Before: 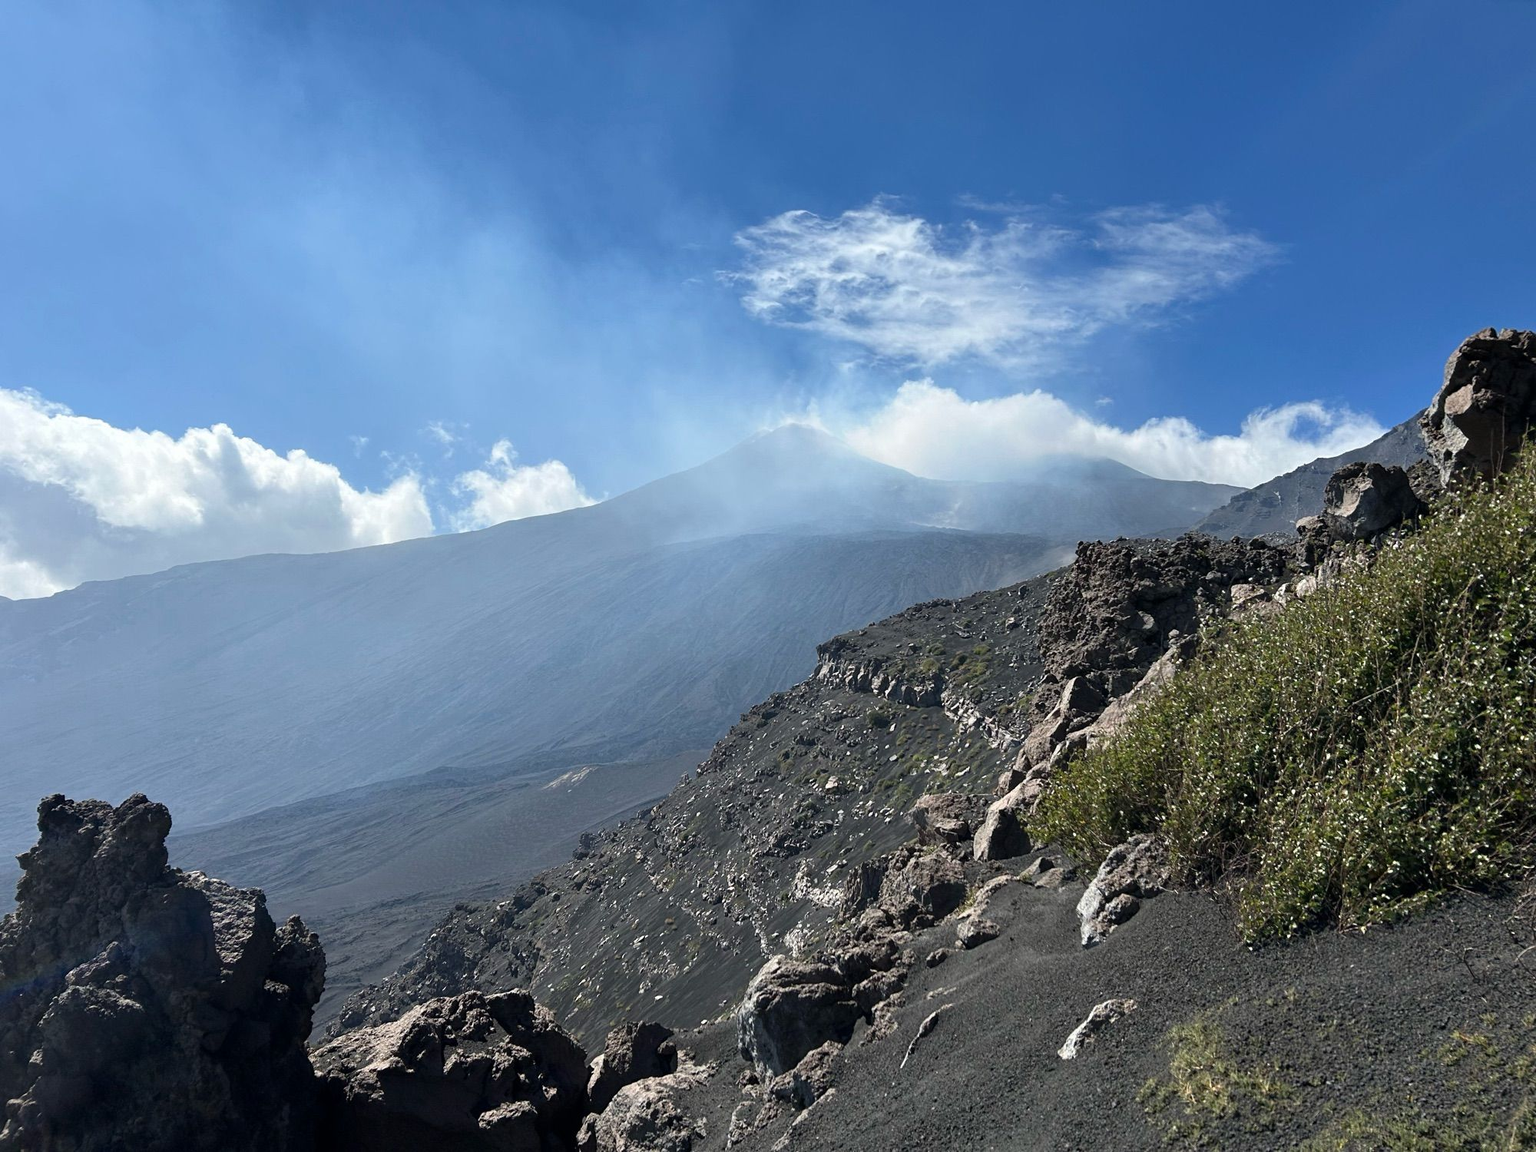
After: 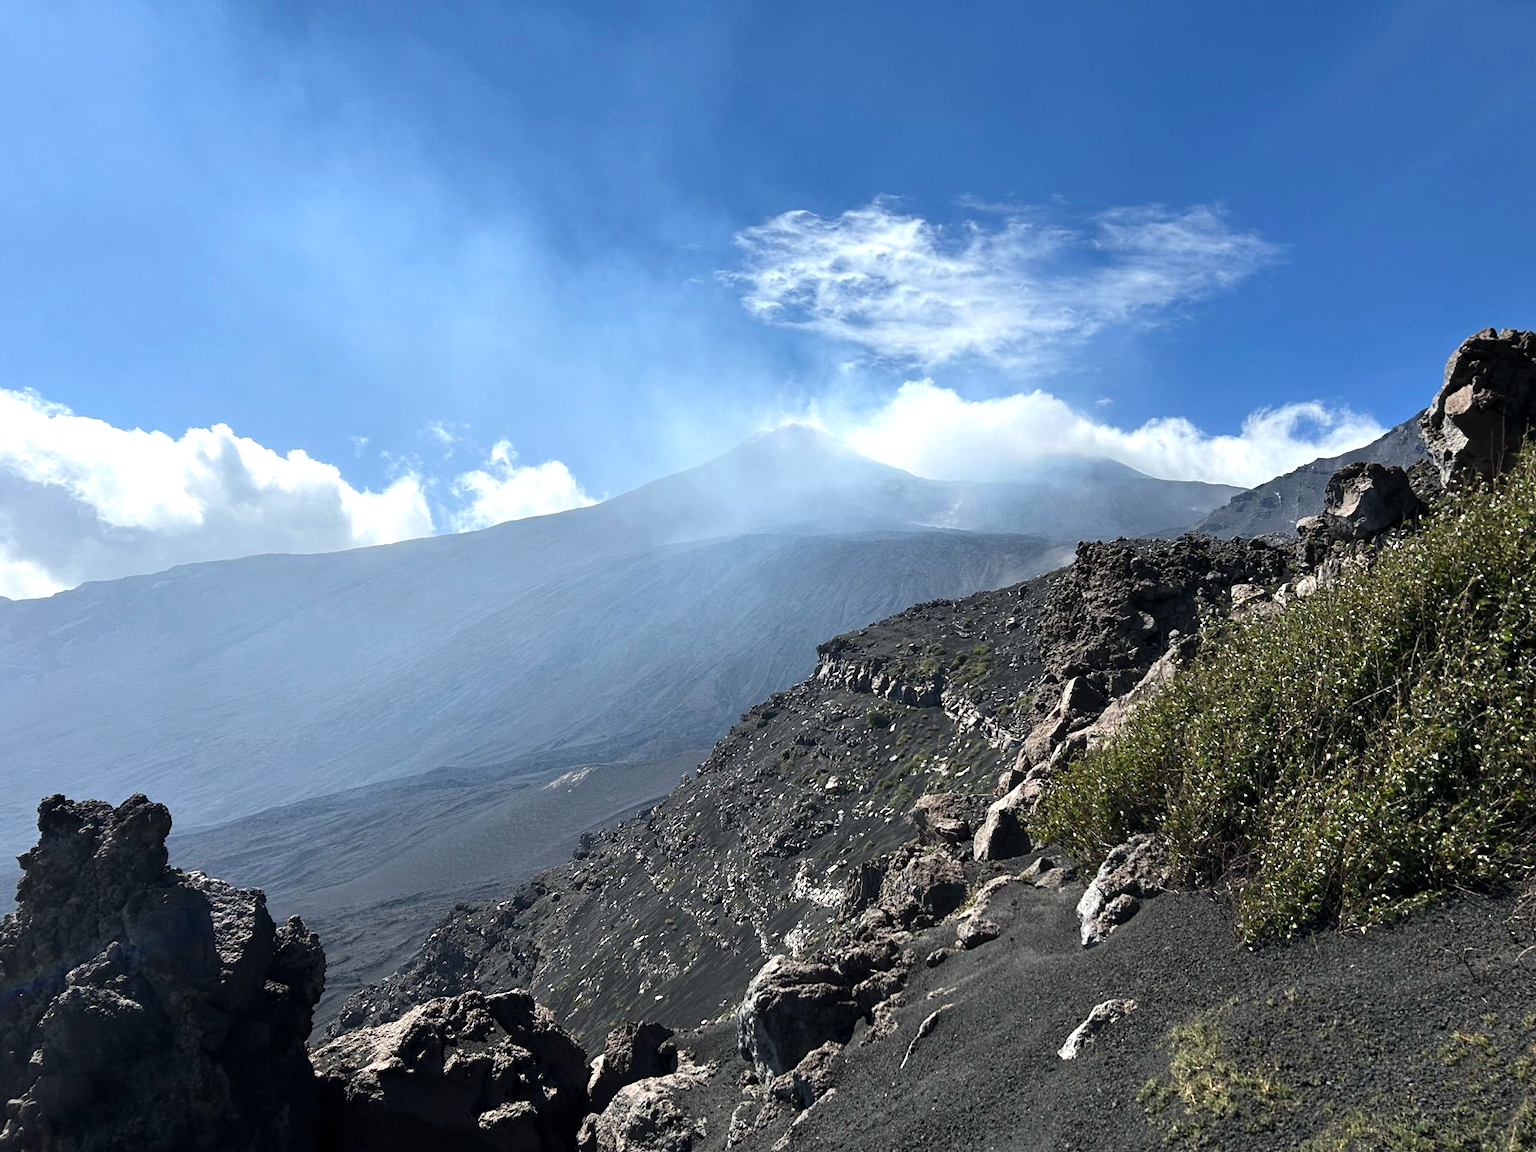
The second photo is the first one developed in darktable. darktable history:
tone equalizer: -8 EV -0.4 EV, -7 EV -0.388 EV, -6 EV -0.363 EV, -5 EV -0.2 EV, -3 EV 0.239 EV, -2 EV 0.33 EV, -1 EV 0.389 EV, +0 EV 0.441 EV, edges refinement/feathering 500, mask exposure compensation -1.57 EV, preserve details no
exposure: black level correction 0, compensate highlight preservation false
